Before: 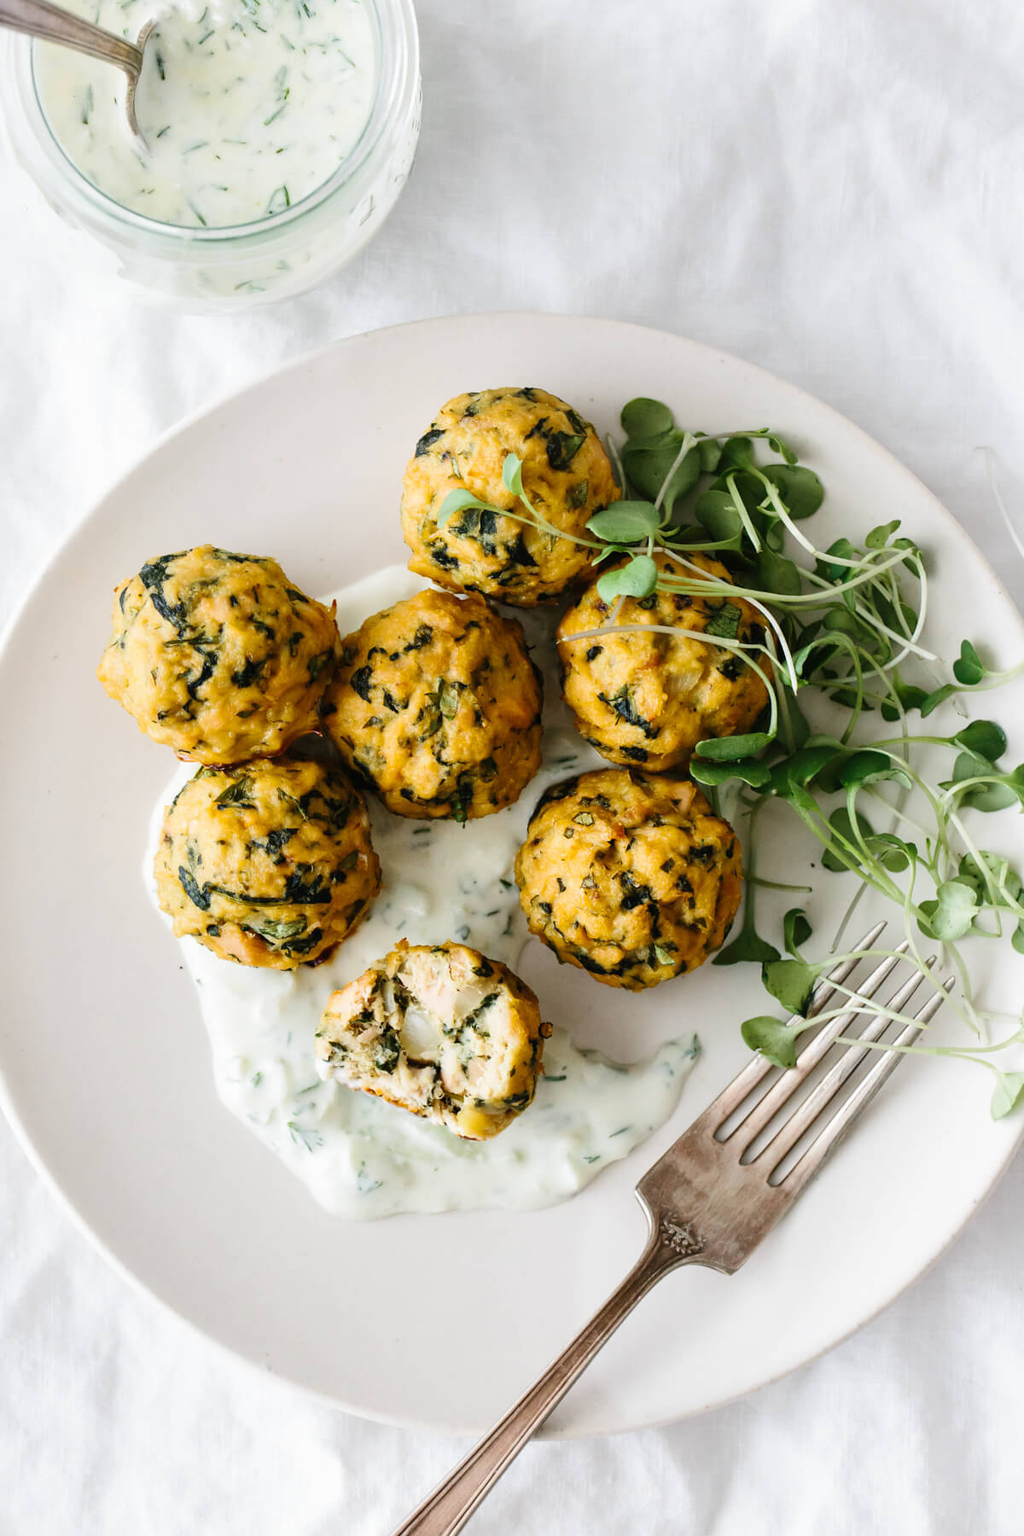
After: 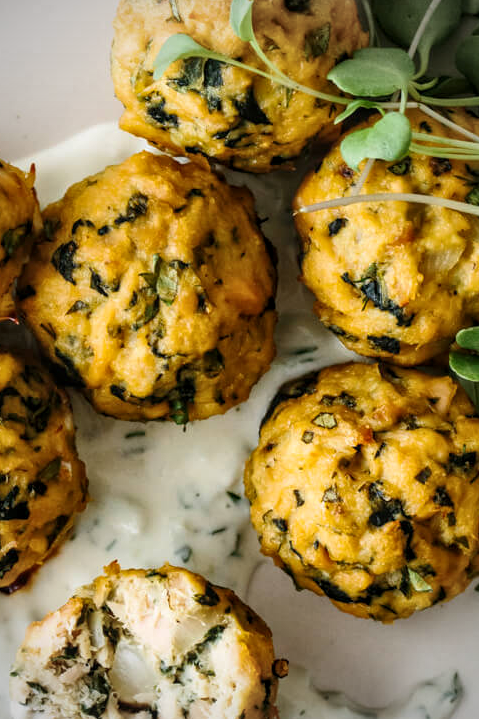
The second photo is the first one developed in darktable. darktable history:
crop: left 30%, top 30%, right 30%, bottom 30%
local contrast: on, module defaults
vignetting: on, module defaults
levels: levels [0, 0.498, 1]
